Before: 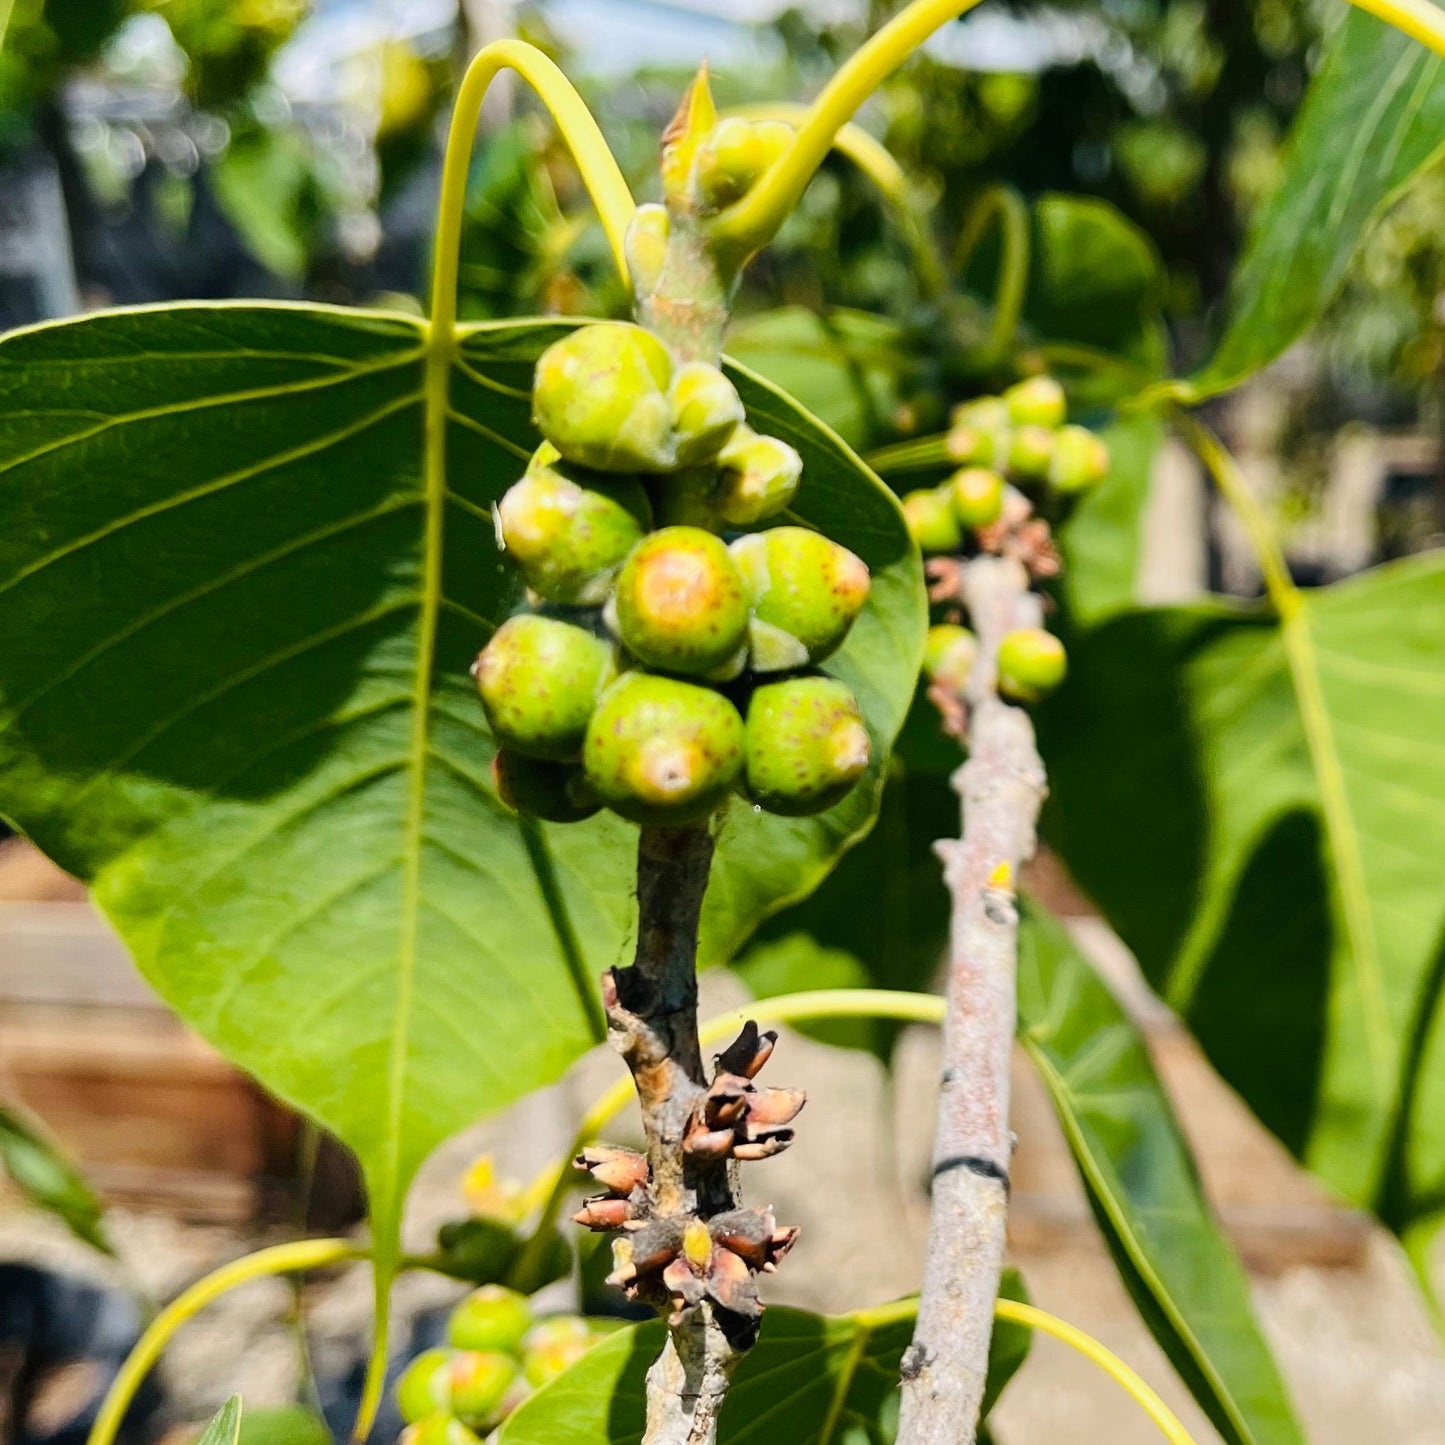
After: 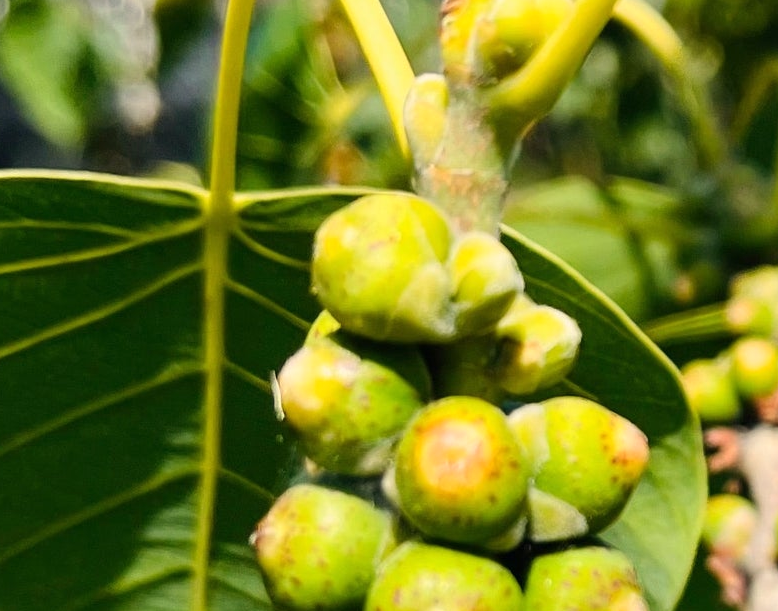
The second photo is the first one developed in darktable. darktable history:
white balance: red 1.045, blue 0.932
crop: left 15.306%, top 9.065%, right 30.789%, bottom 48.638%
